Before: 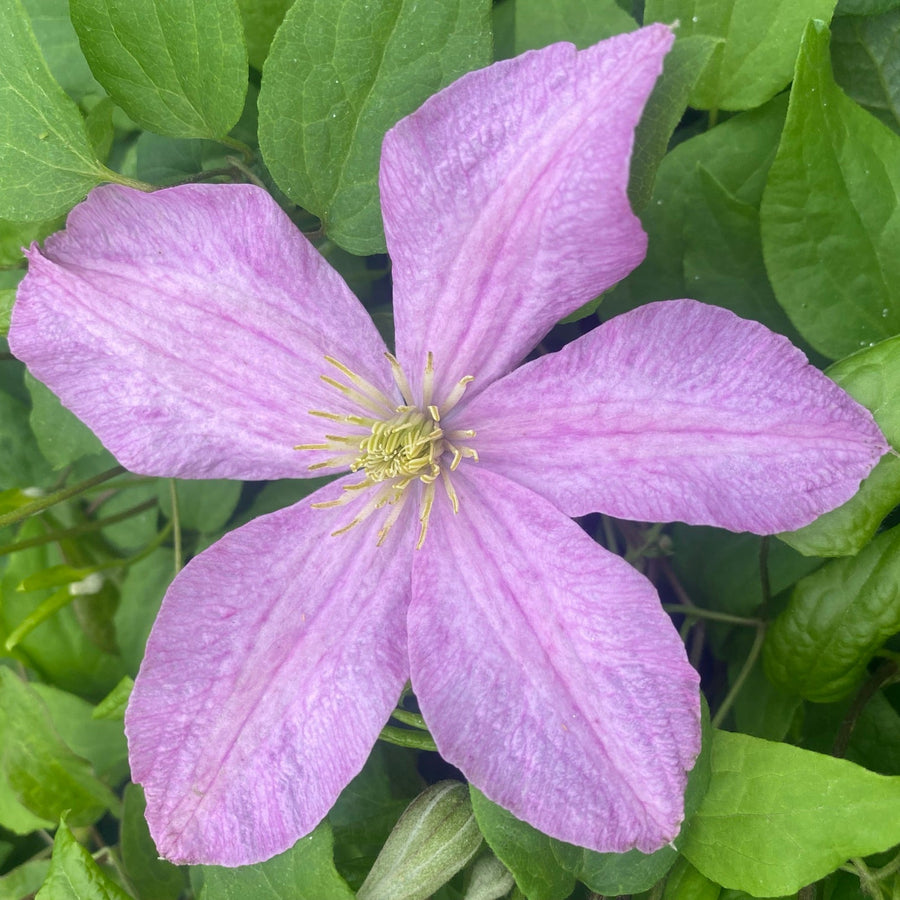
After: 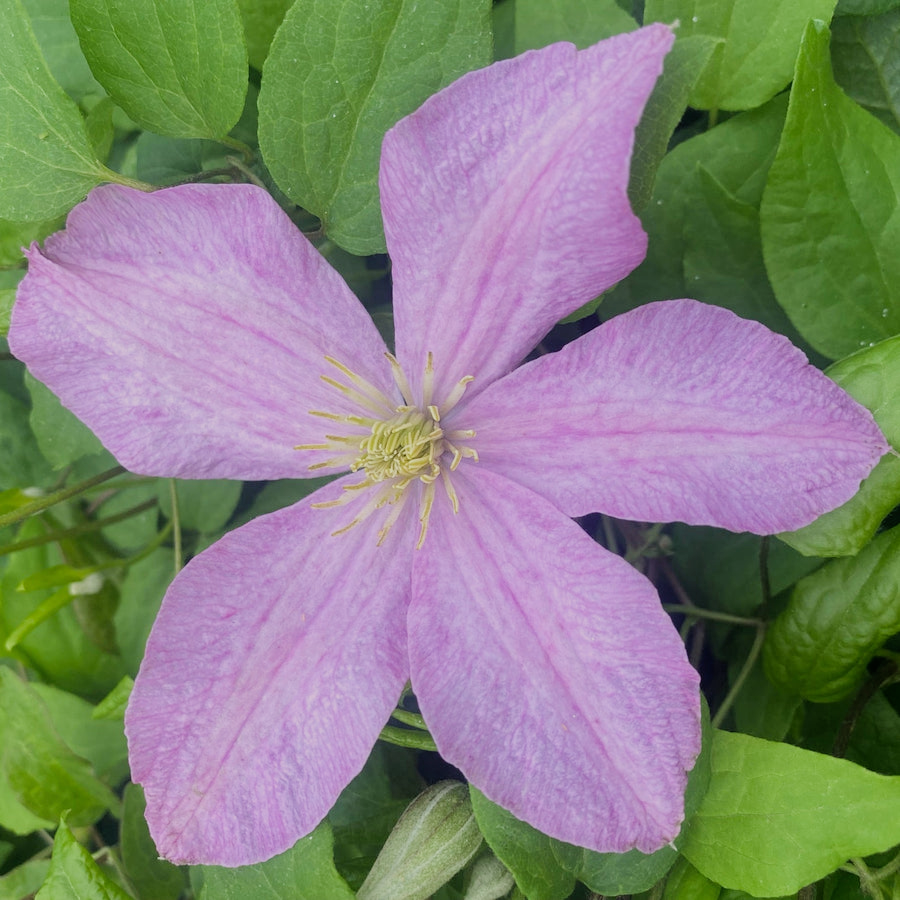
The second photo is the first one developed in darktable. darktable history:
contrast equalizer: y [[0.5, 0.5, 0.472, 0.5, 0.5, 0.5], [0.5 ×6], [0.5 ×6], [0 ×6], [0 ×6]]
filmic rgb: black relative exposure -7.65 EV, white relative exposure 4.56 EV, hardness 3.61
